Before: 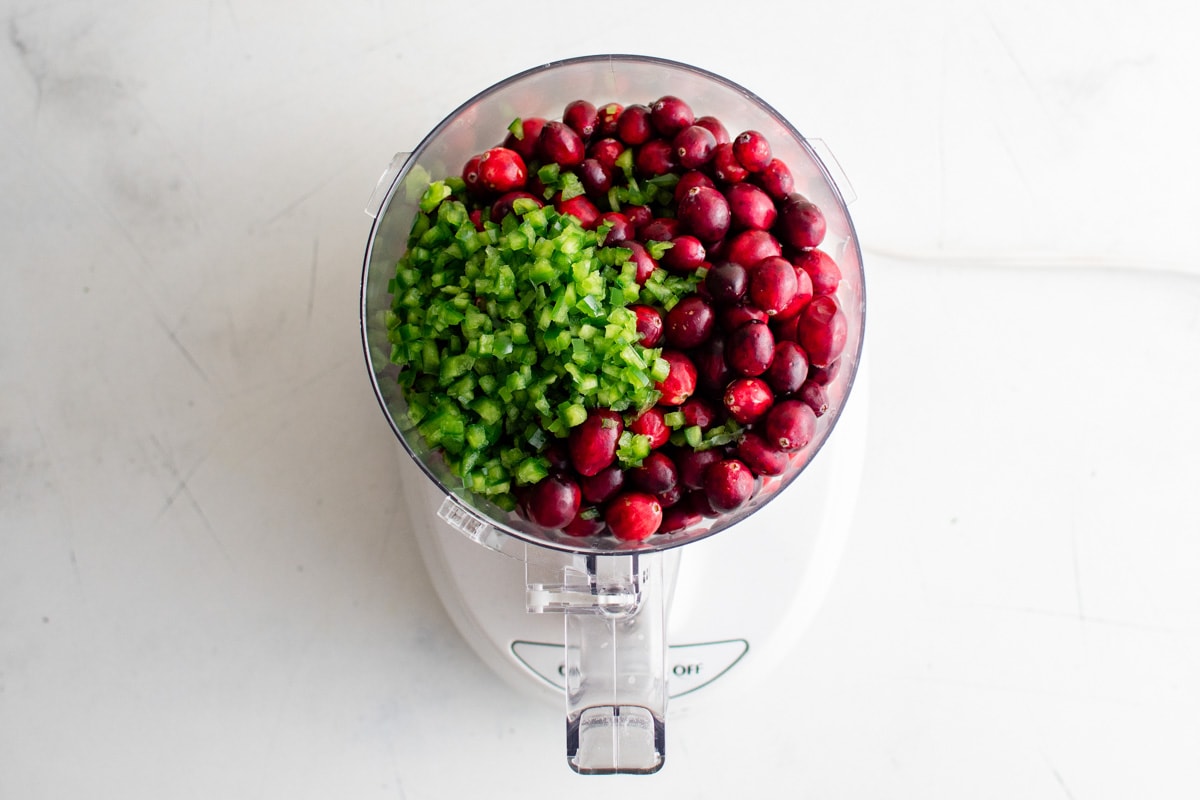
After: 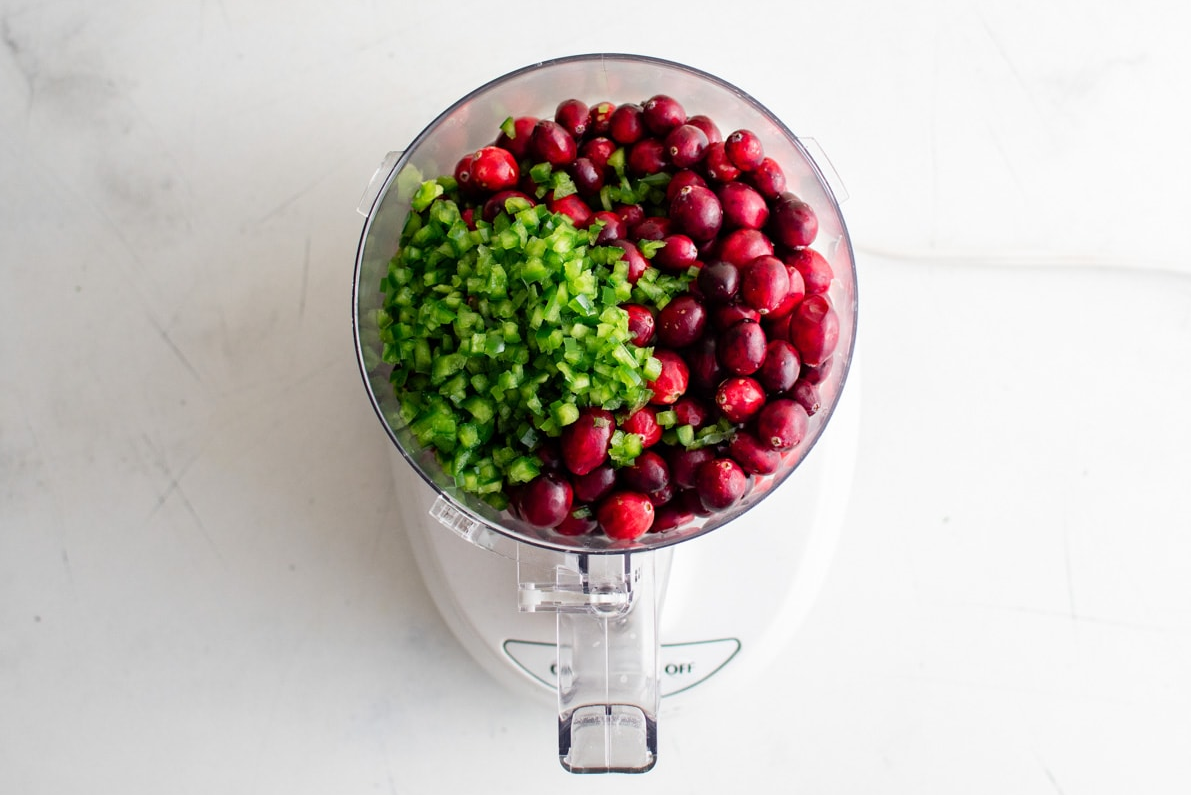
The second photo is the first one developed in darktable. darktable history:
crop and rotate: left 0.673%, top 0.127%, bottom 0.381%
